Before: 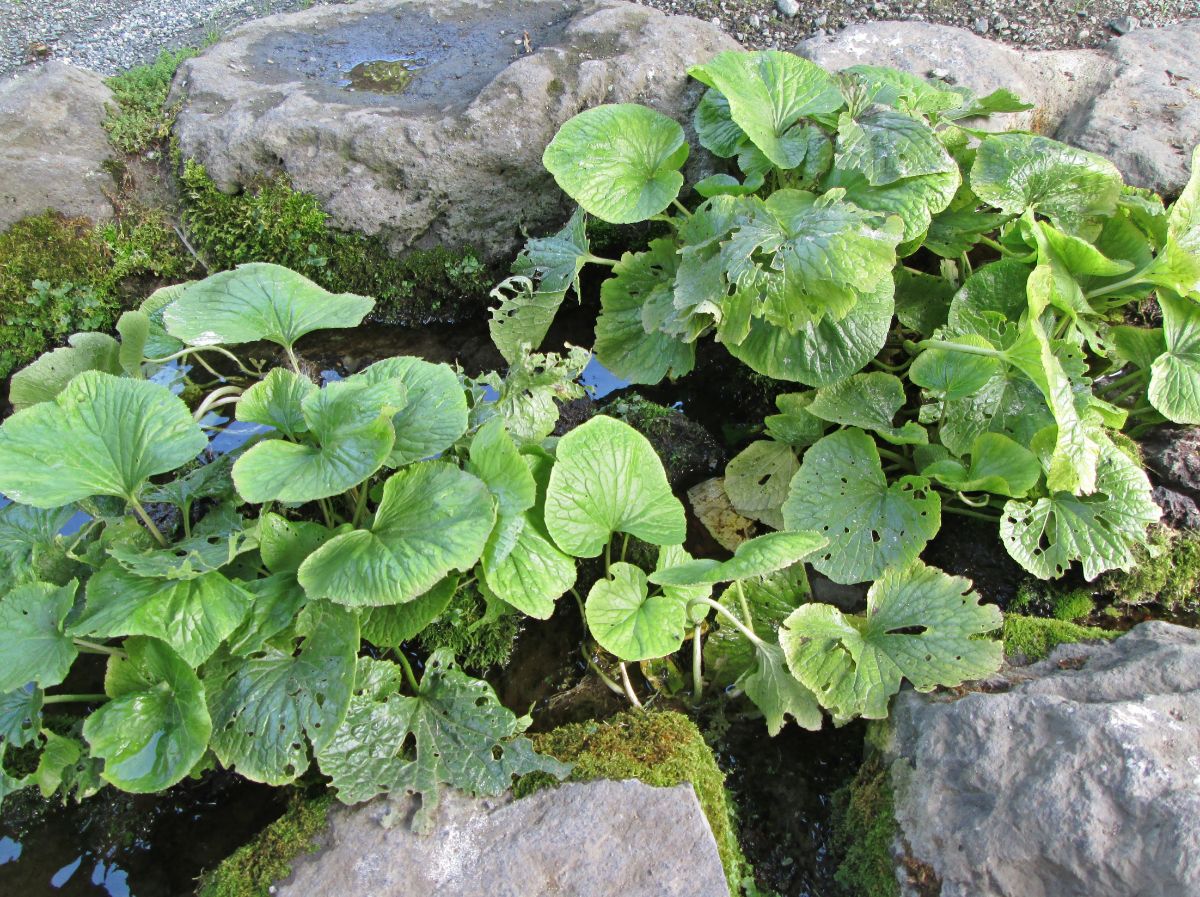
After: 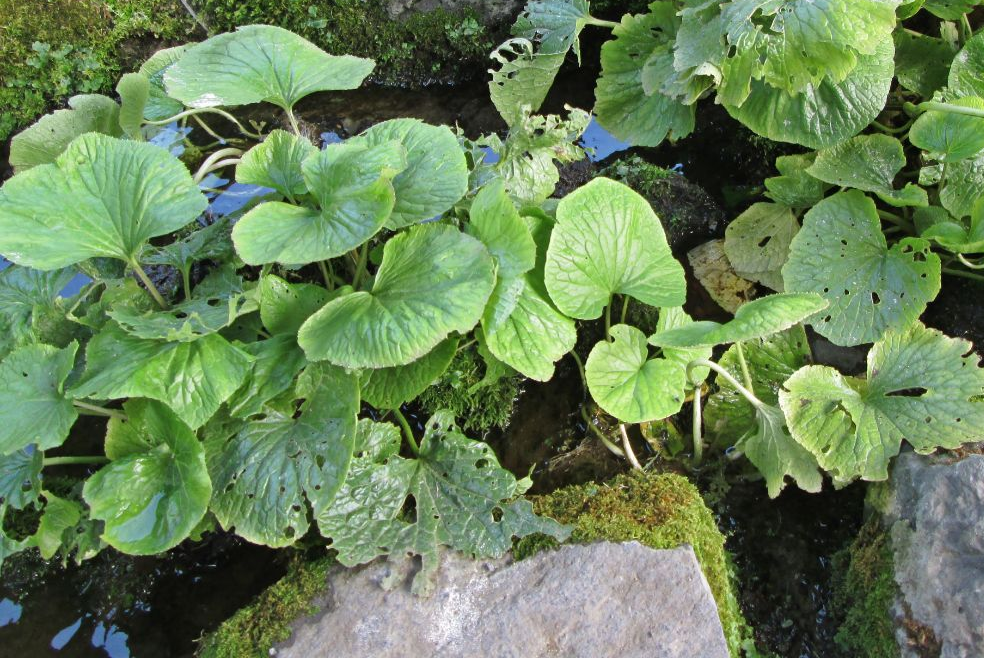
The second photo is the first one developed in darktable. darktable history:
crop: top 26.597%, right 17.974%
